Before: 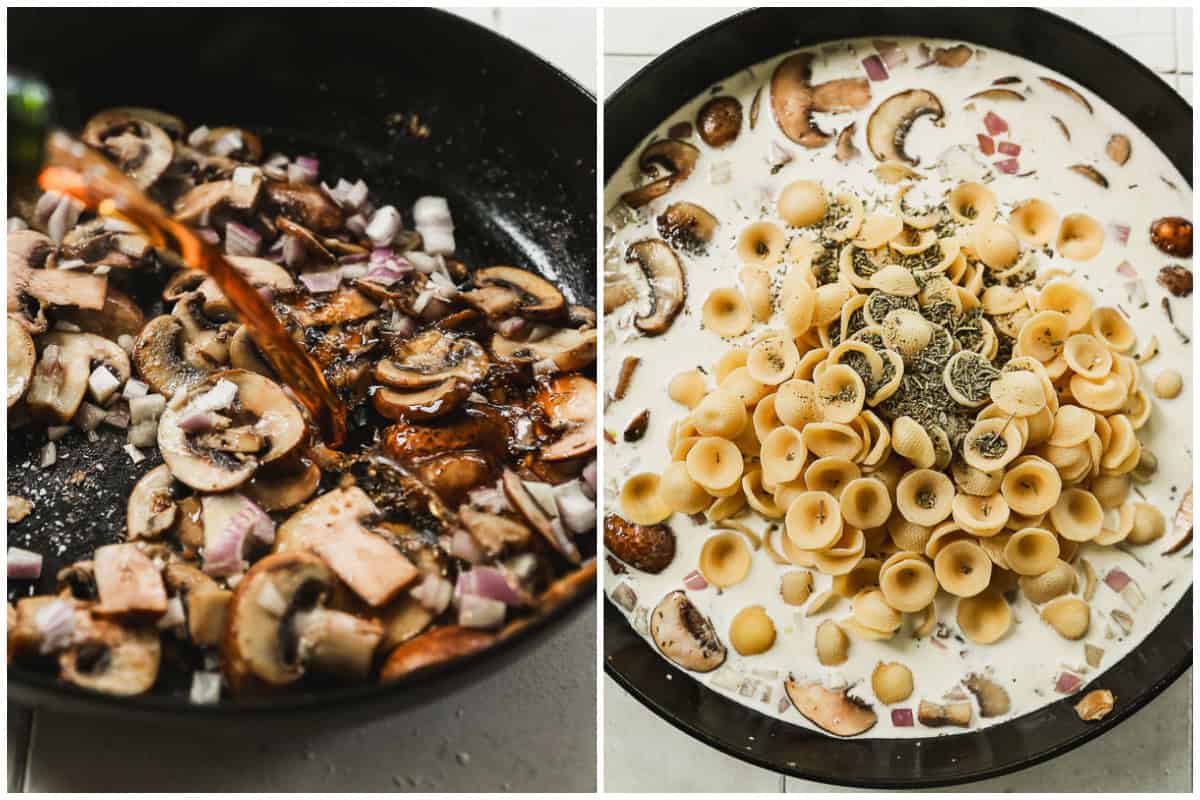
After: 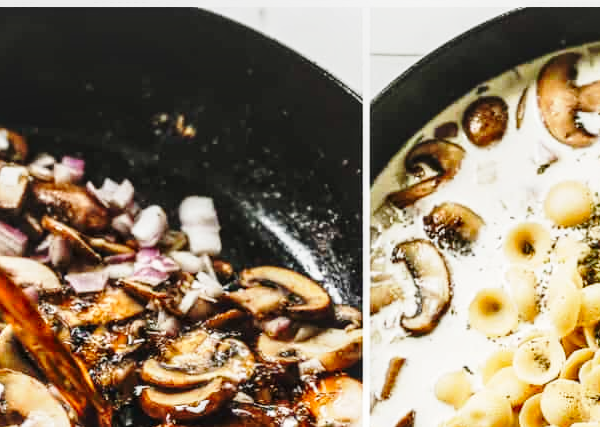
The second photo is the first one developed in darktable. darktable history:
base curve: curves: ch0 [(0, 0) (0.028, 0.03) (0.121, 0.232) (0.46, 0.748) (0.859, 0.968) (1, 1)], preserve colors none
crop: left 19.537%, right 30.42%, bottom 46.572%
local contrast: on, module defaults
shadows and highlights: shadows 37.44, highlights -26.69, soften with gaussian
